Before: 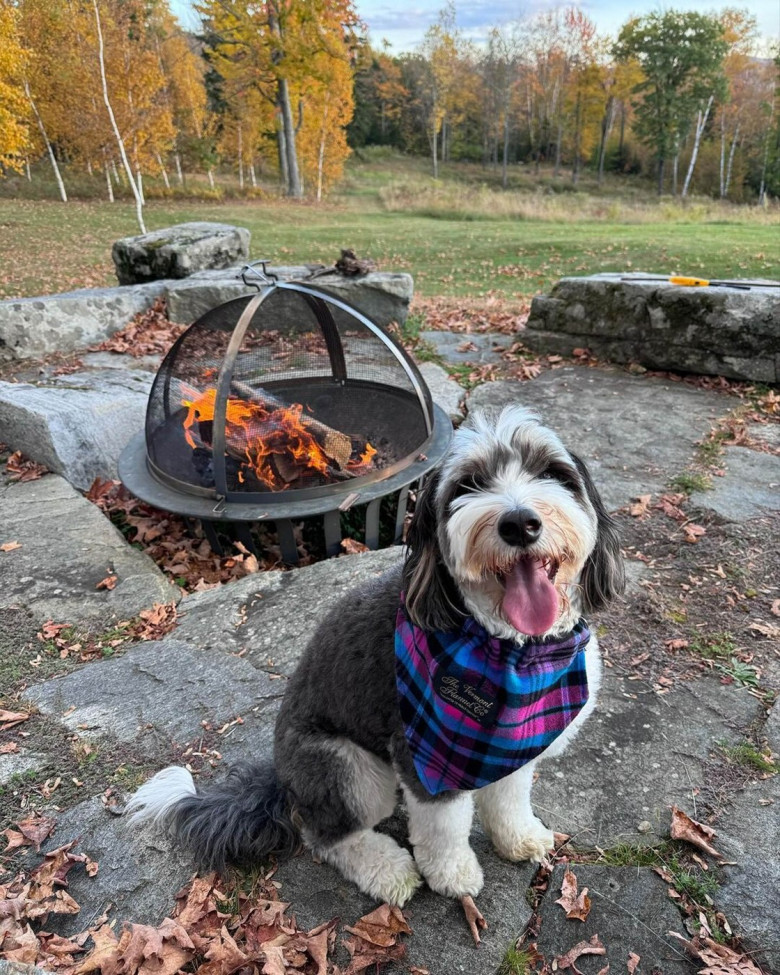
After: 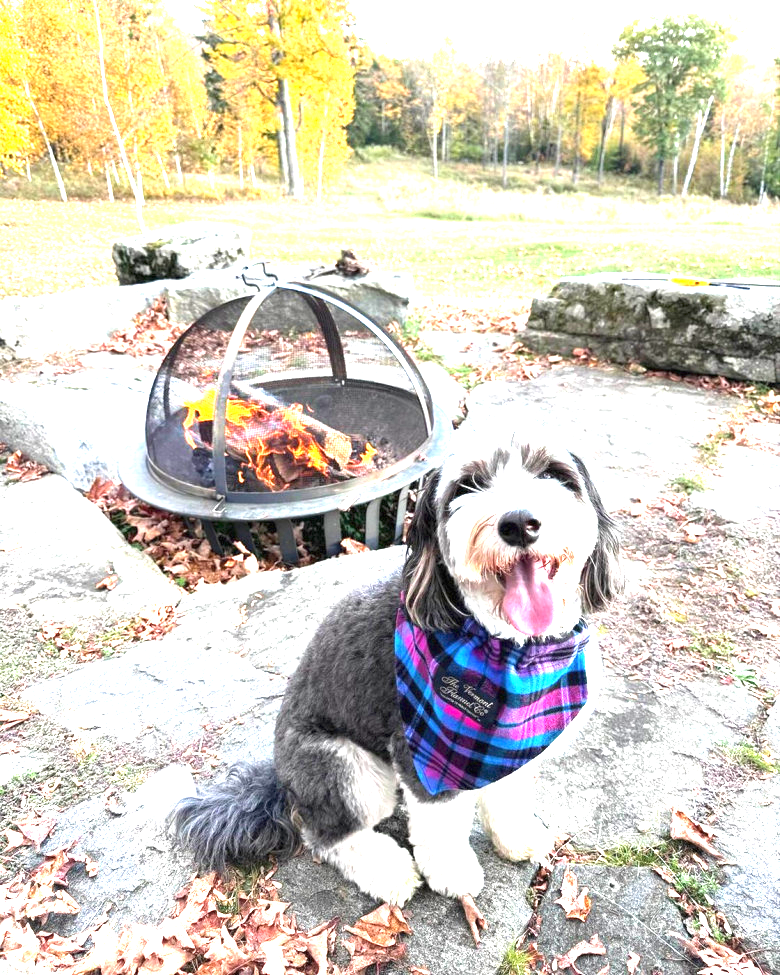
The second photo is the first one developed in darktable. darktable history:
exposure: black level correction 0, exposure 2.354 EV, compensate highlight preservation false
